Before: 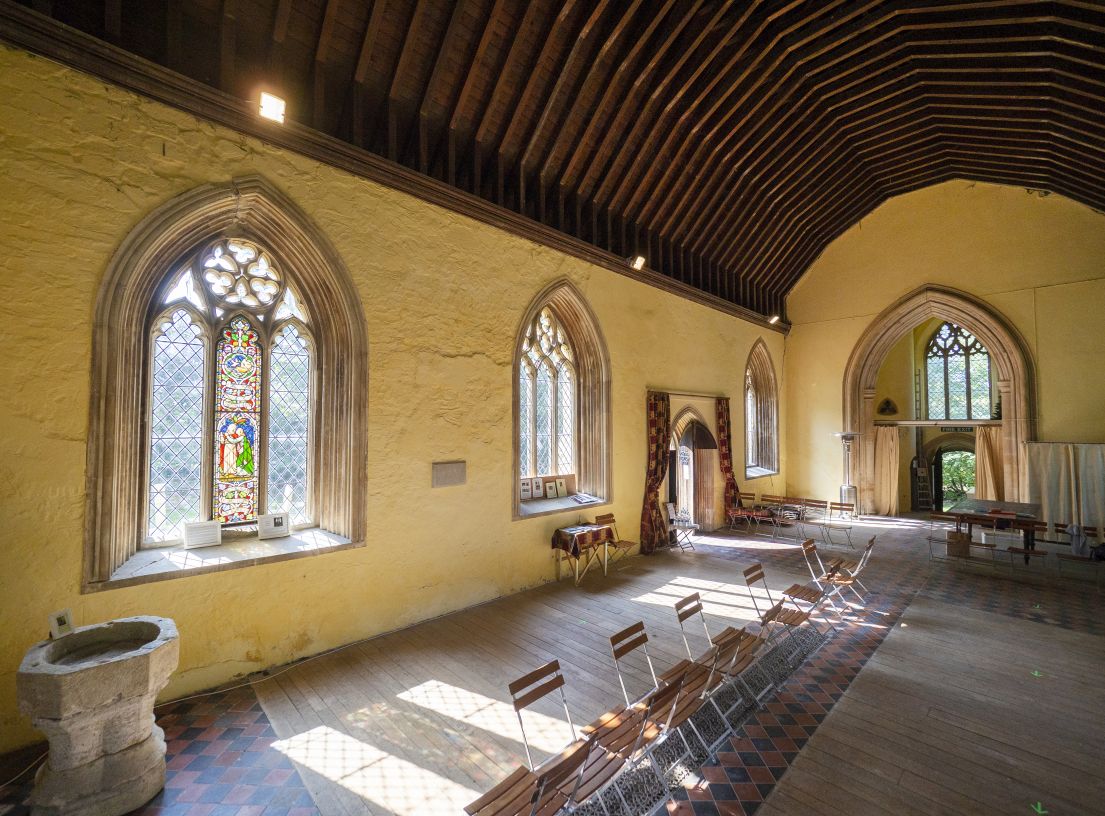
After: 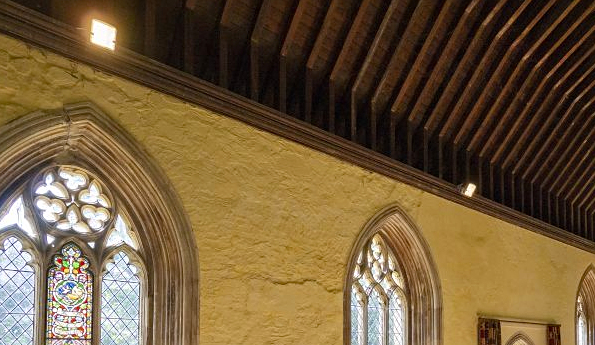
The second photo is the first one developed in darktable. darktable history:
sharpen: amount 0.2
crop: left 15.306%, top 9.065%, right 30.789%, bottom 48.638%
haze removal: strength 0.29, distance 0.25, compatibility mode true, adaptive false
